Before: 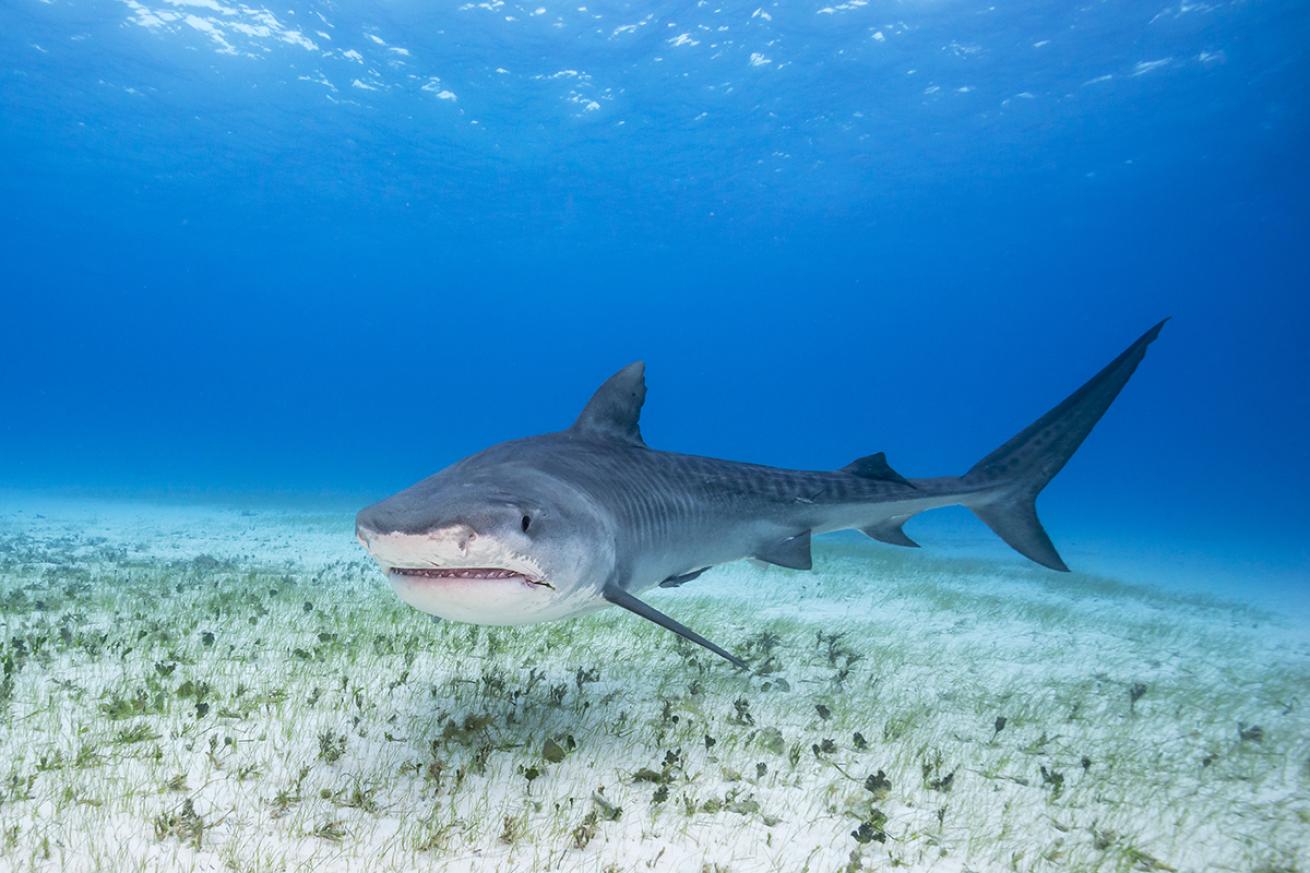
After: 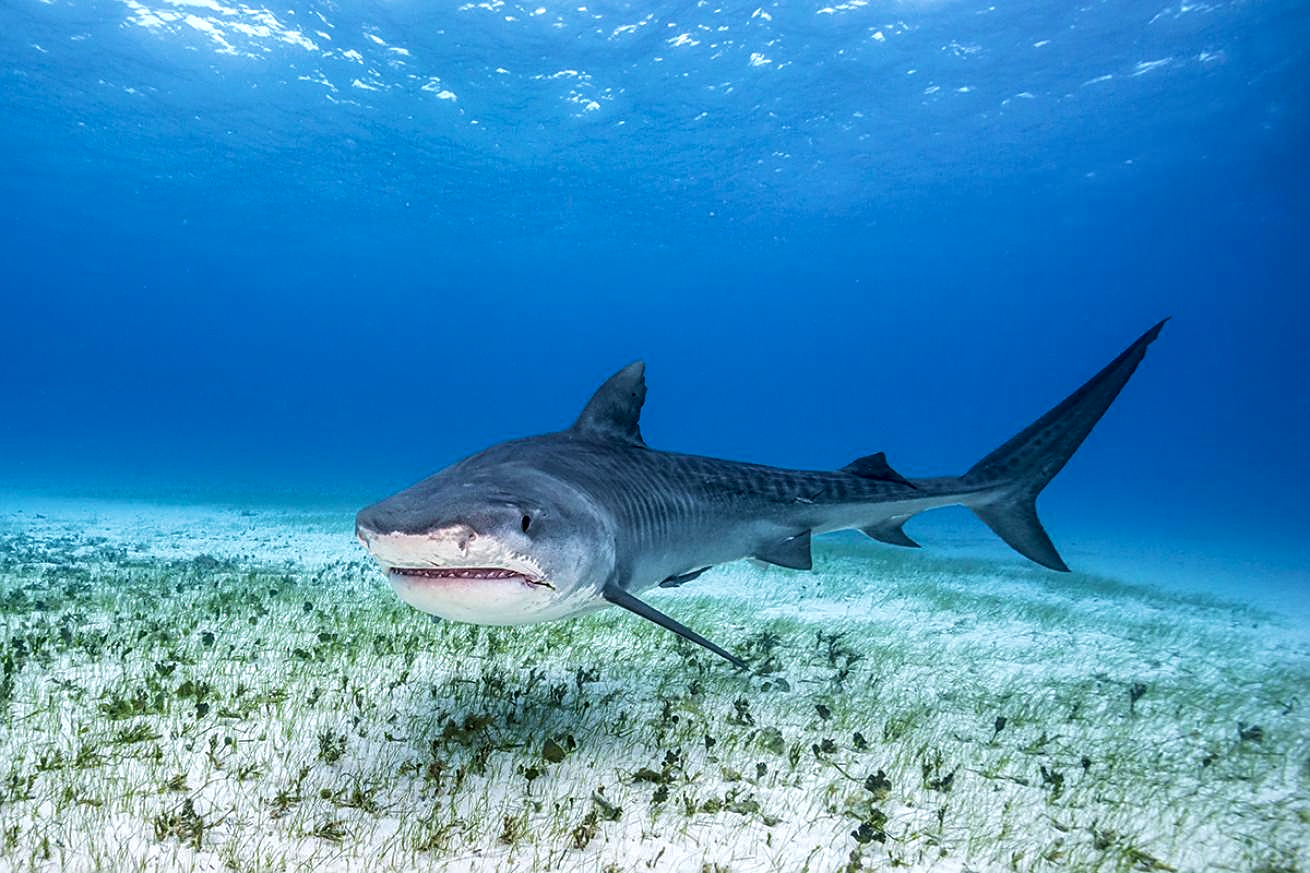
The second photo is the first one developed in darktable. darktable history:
velvia: strength 29.15%
local contrast: detail 150%
shadows and highlights: radius 337, shadows 29.11, soften with gaussian
sharpen: amount 0.496
